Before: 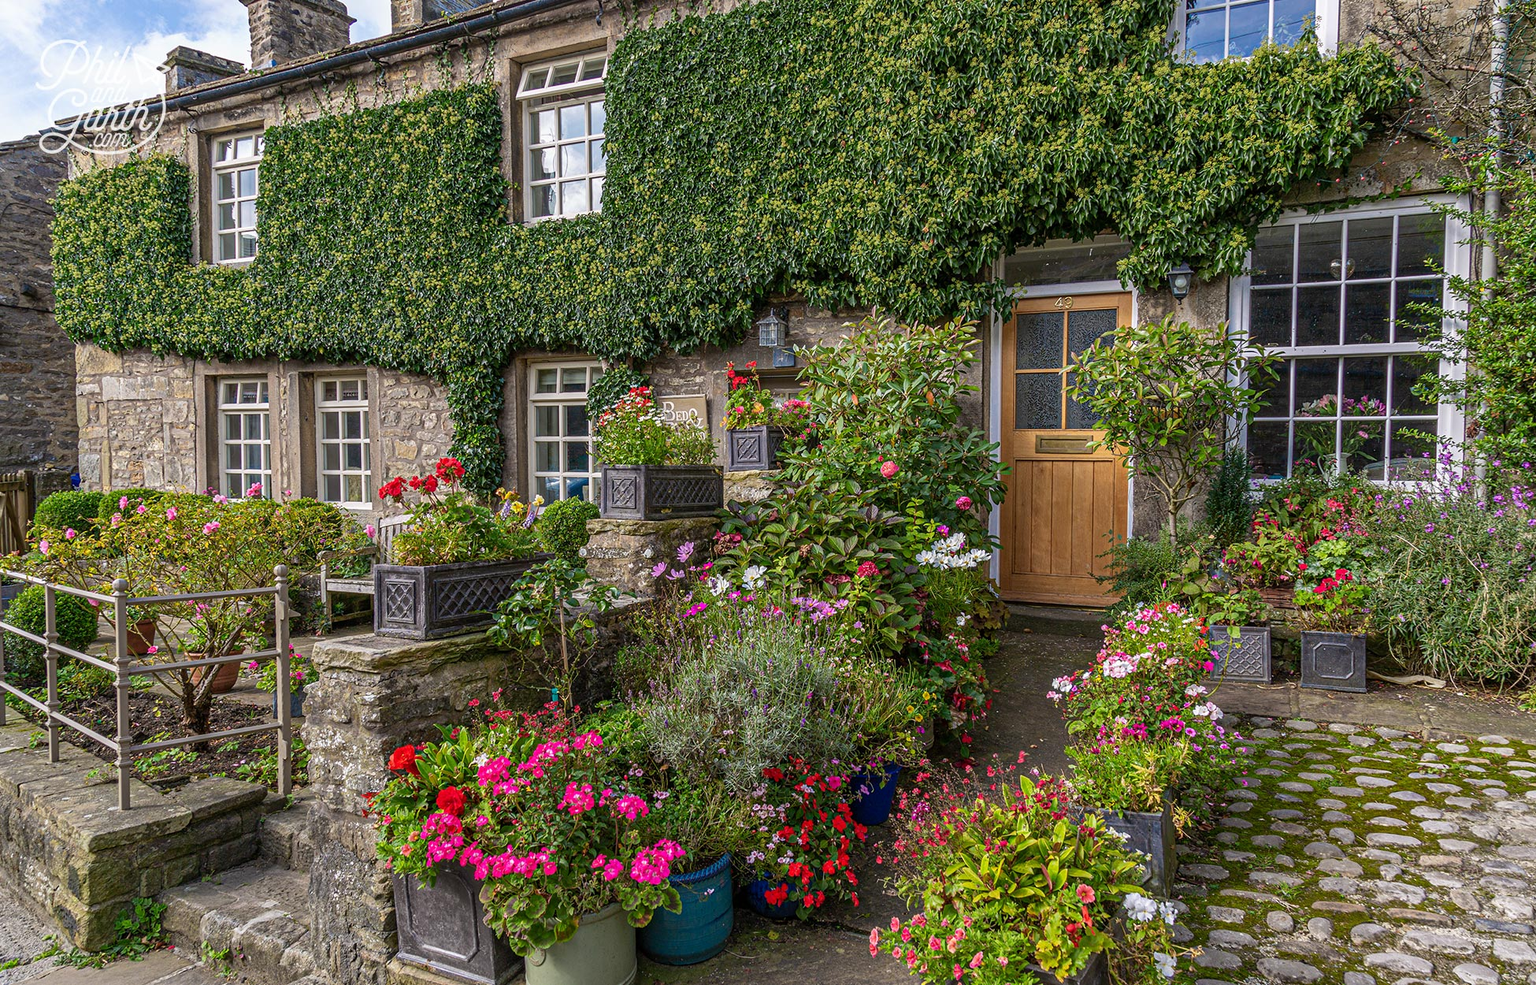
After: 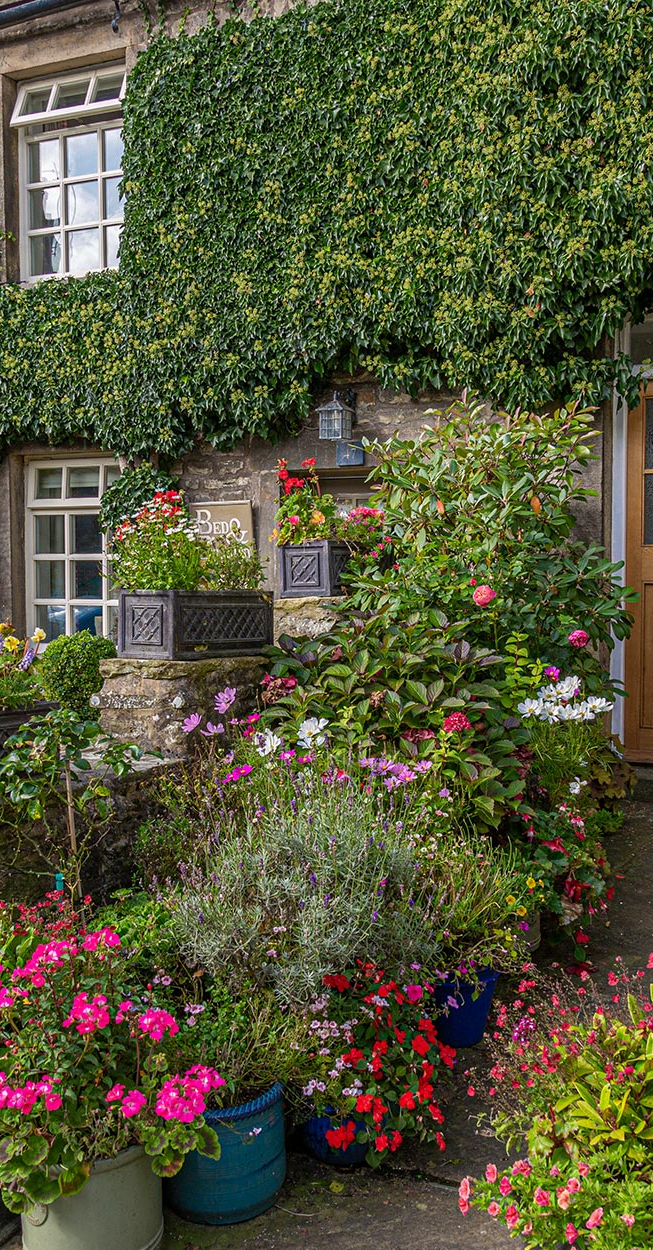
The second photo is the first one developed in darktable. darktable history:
tone equalizer: edges refinement/feathering 500, mask exposure compensation -1.57 EV, preserve details no
crop: left 33.097%, right 33.388%
